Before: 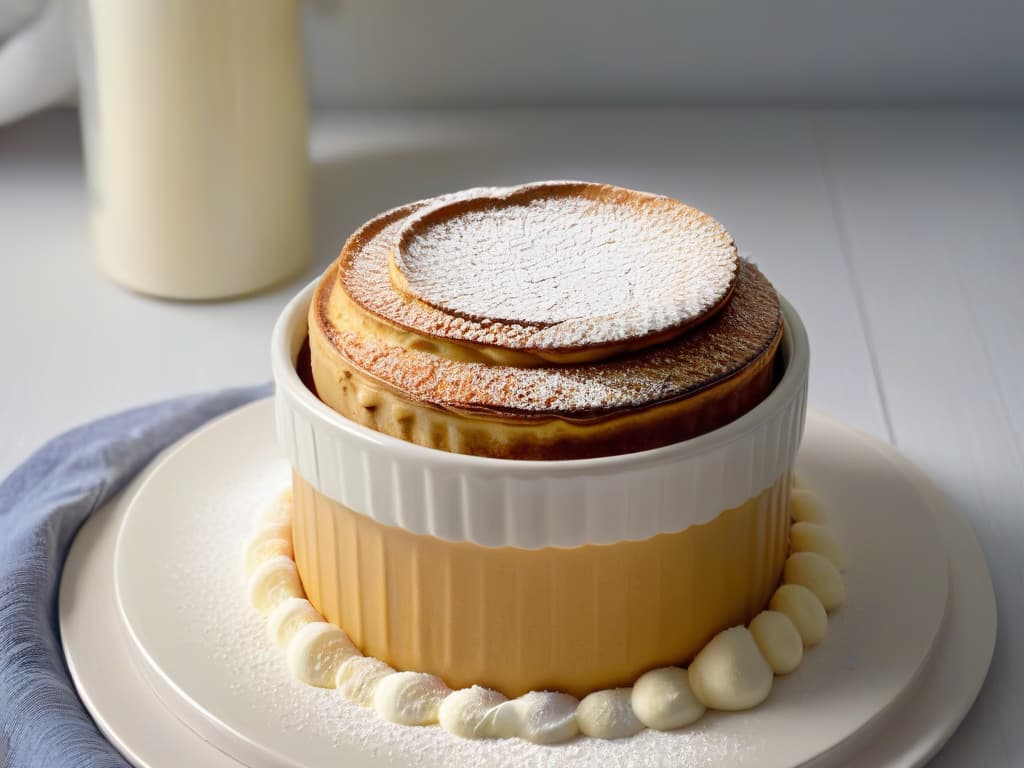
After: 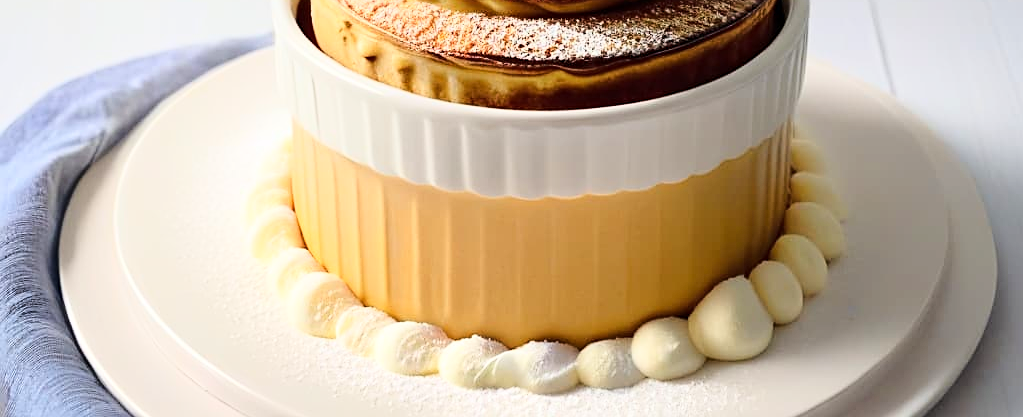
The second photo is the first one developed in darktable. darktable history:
crop and rotate: top 45.695%, right 0.048%
sharpen: on, module defaults
base curve: curves: ch0 [(0, 0) (0.028, 0.03) (0.121, 0.232) (0.46, 0.748) (0.859, 0.968) (1, 1)]
